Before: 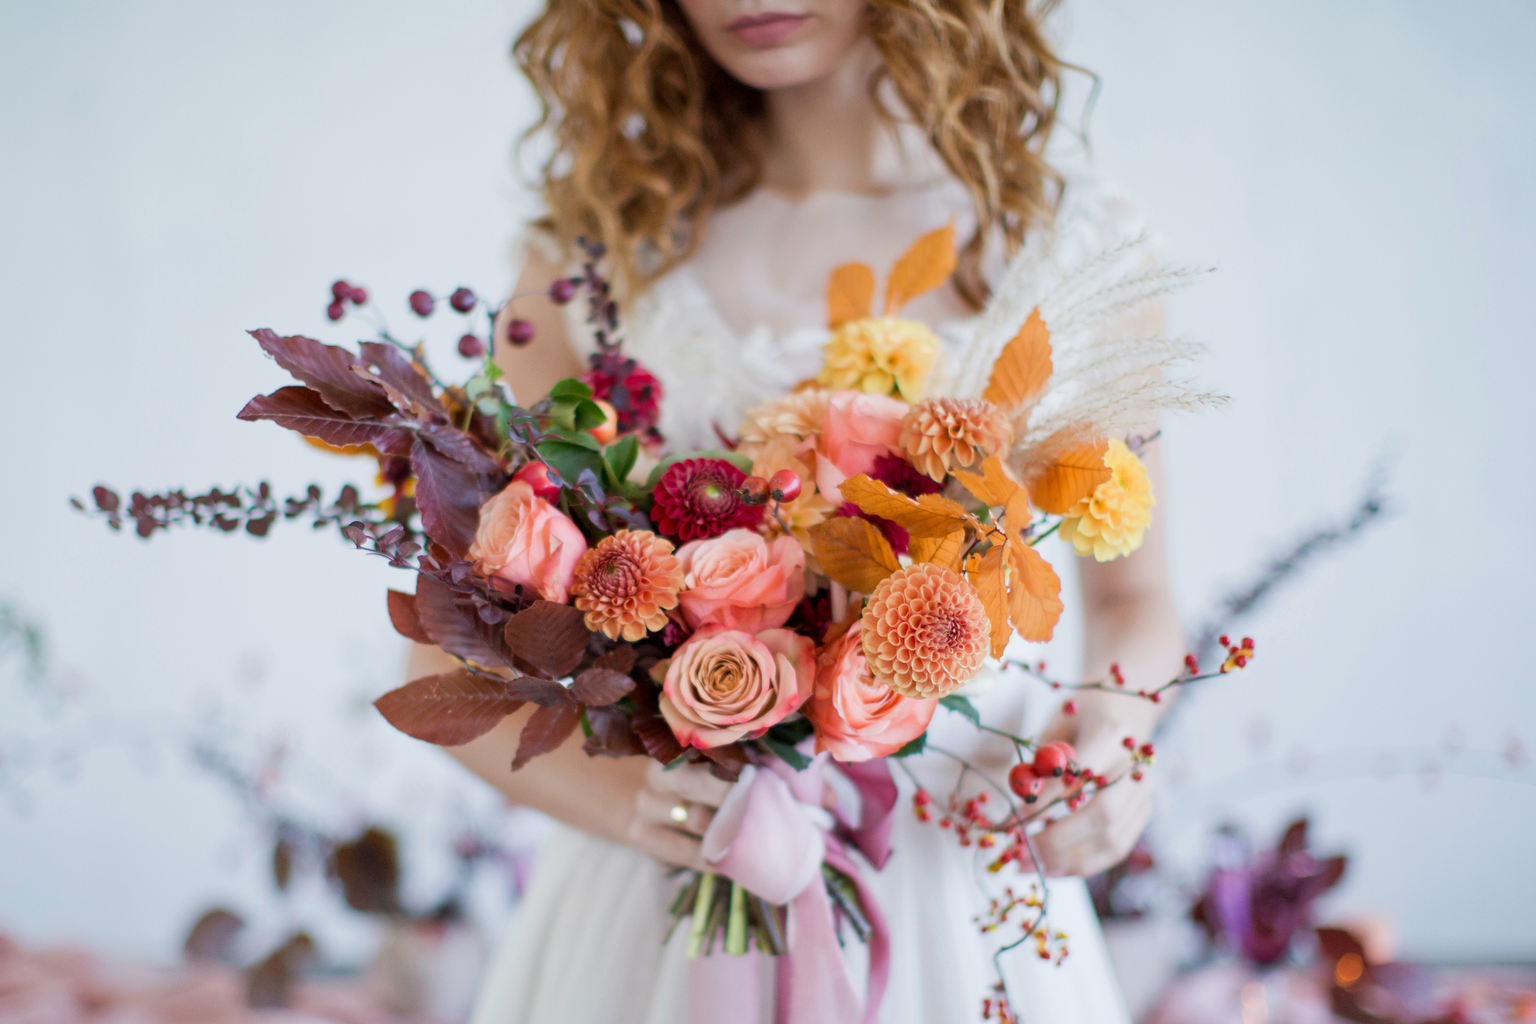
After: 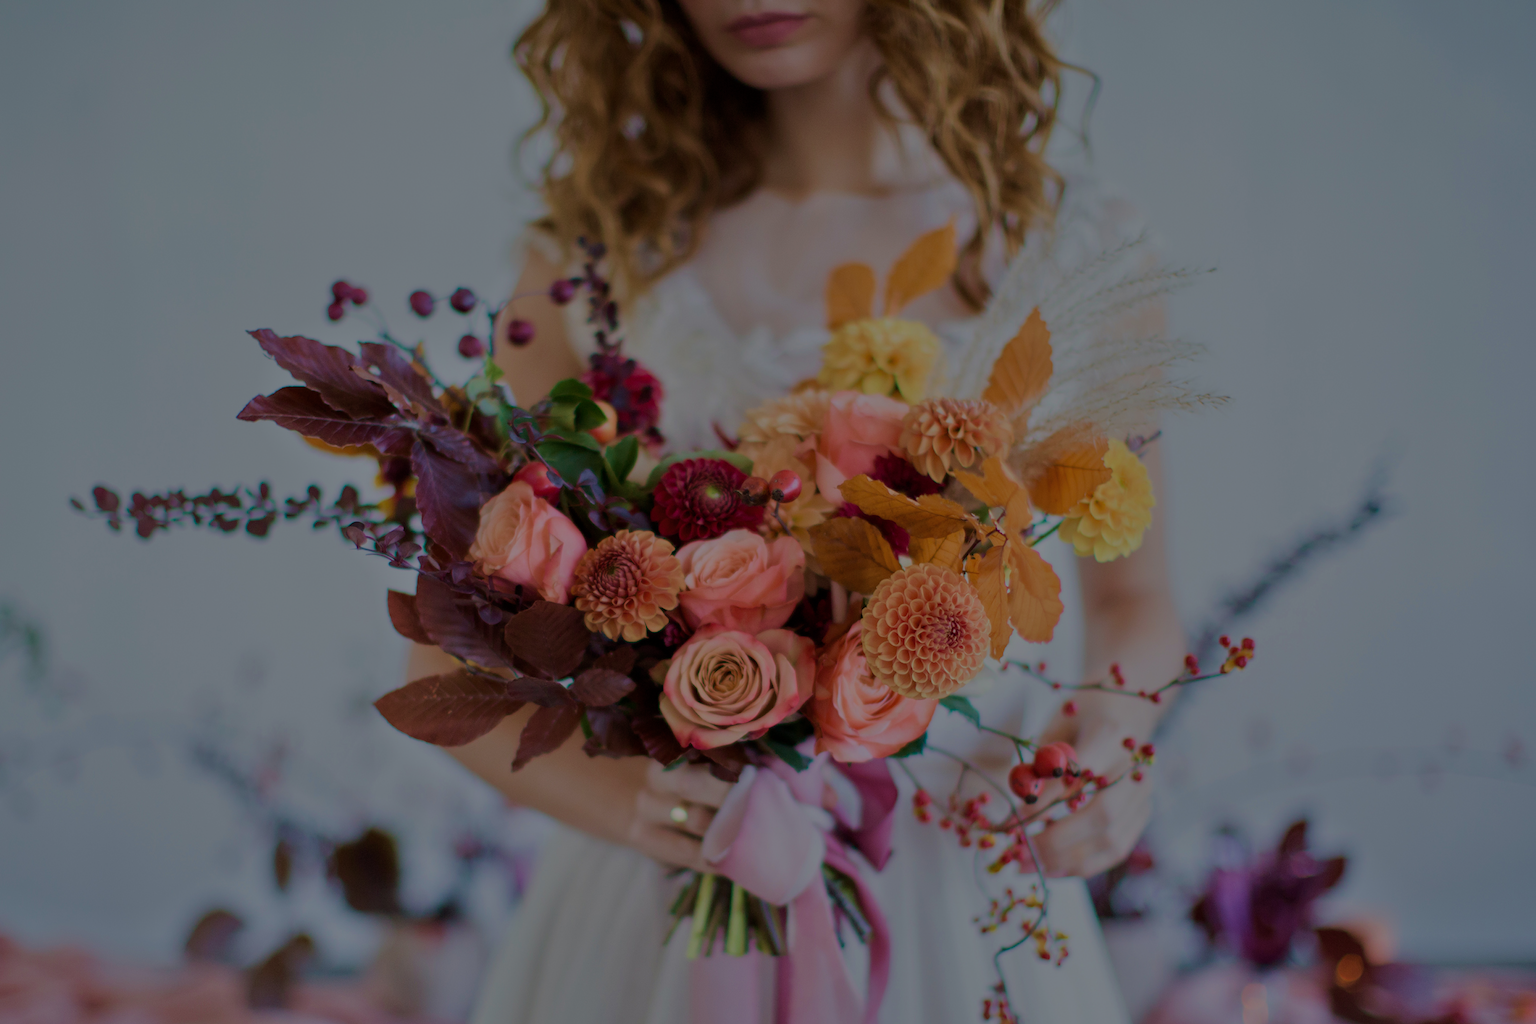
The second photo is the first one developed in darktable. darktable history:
tone equalizer: -8 EV -2 EV, -7 EV -2 EV, -6 EV -2 EV, -5 EV -2 EV, -4 EV -2 EV, -3 EV -2 EV, -2 EV -2 EV, -1 EV -1.63 EV, +0 EV -2 EV
color balance rgb: global vibrance -1%, saturation formula JzAzBz (2021)
velvia: strength 45%
